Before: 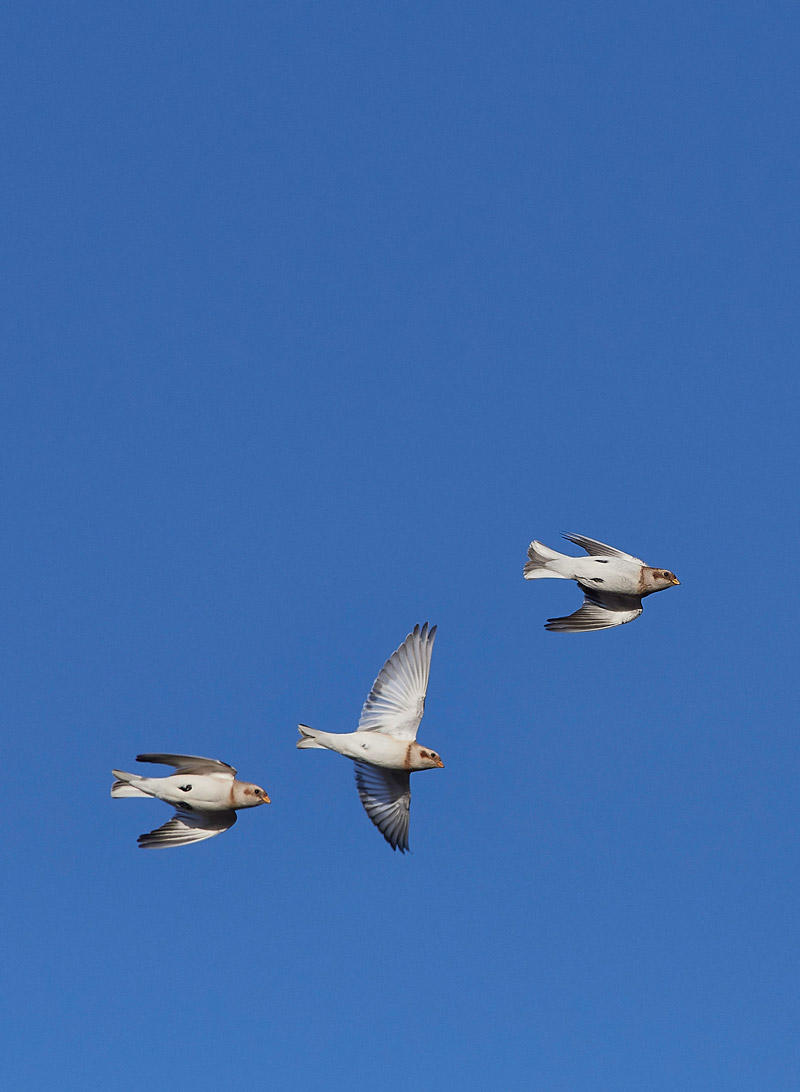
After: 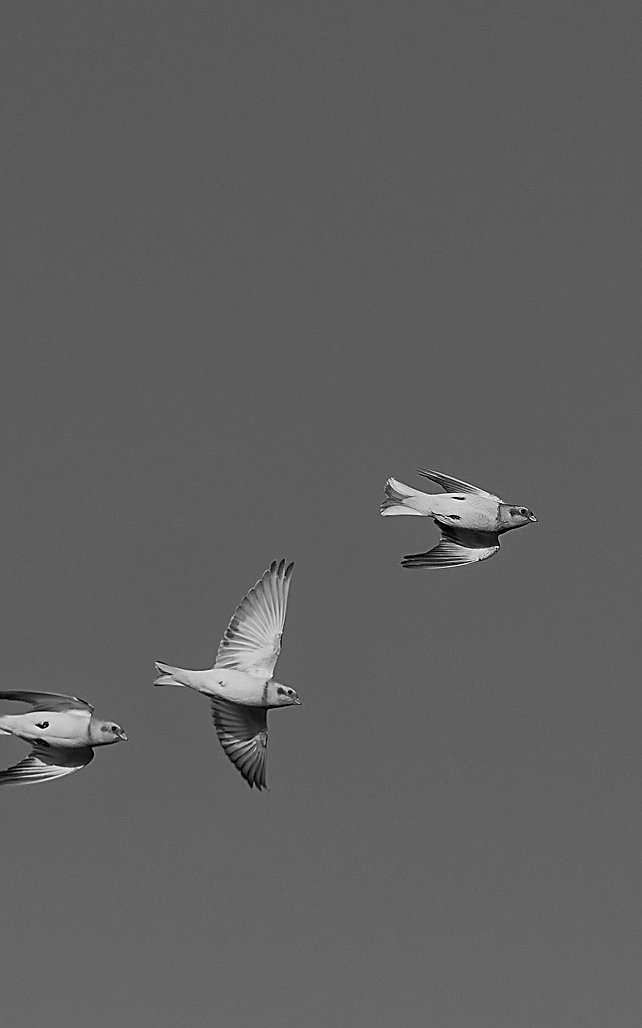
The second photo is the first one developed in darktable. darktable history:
crop and rotate: left 17.959%, top 5.771%, right 1.742%
sharpen: on, module defaults
monochrome: a -71.75, b 75.82
